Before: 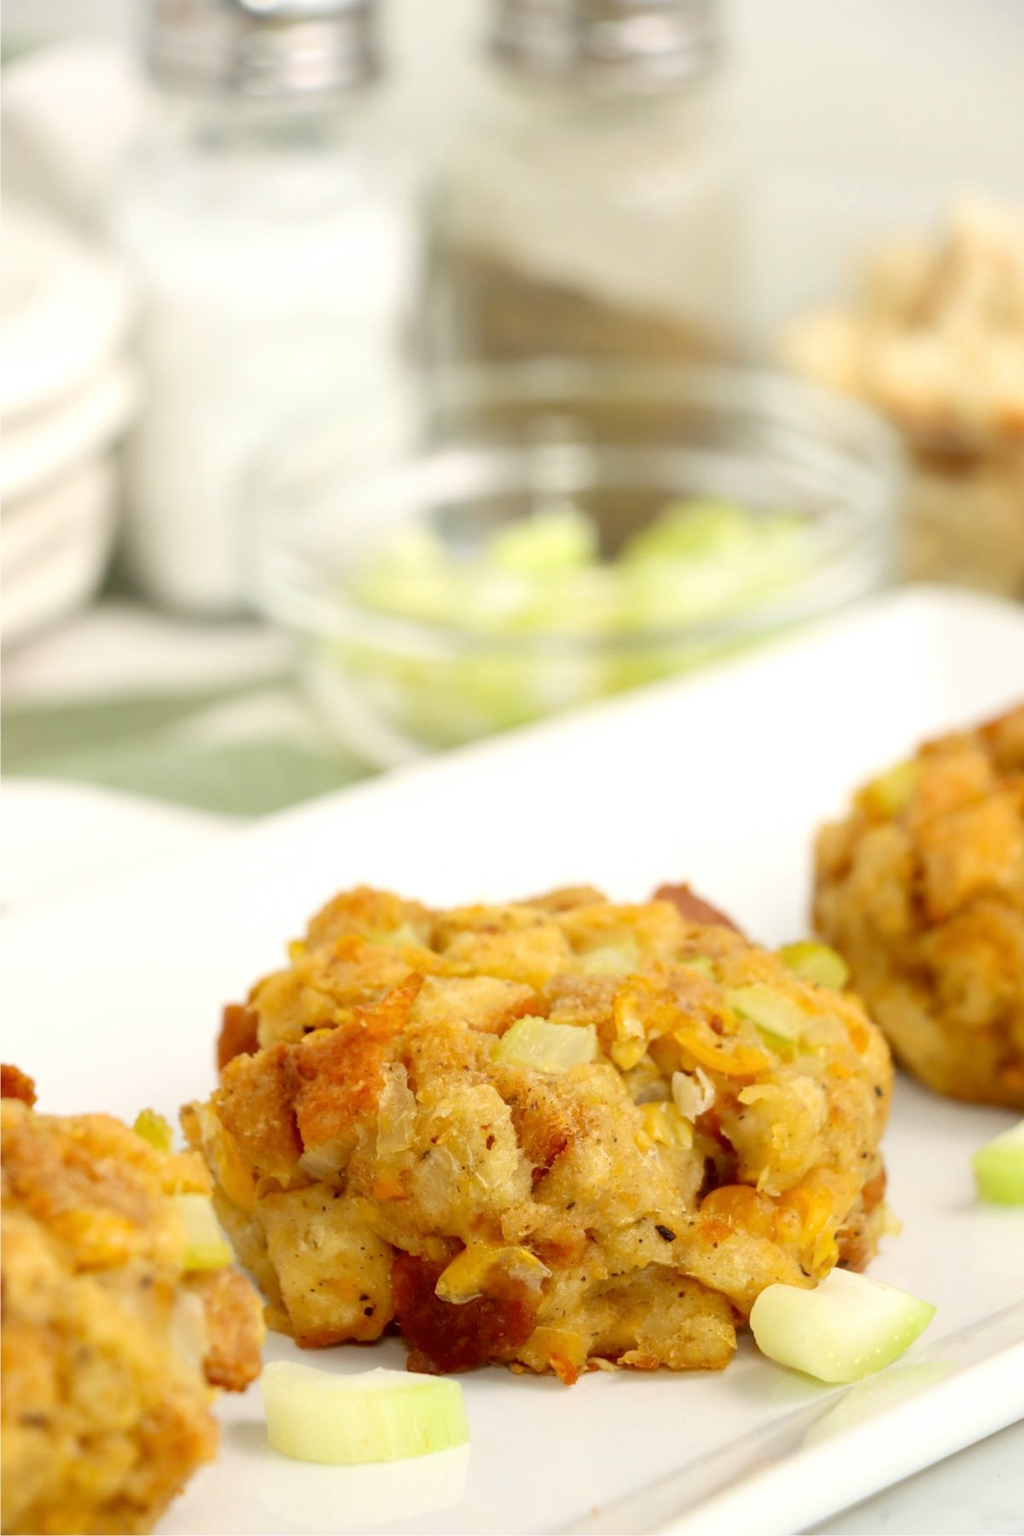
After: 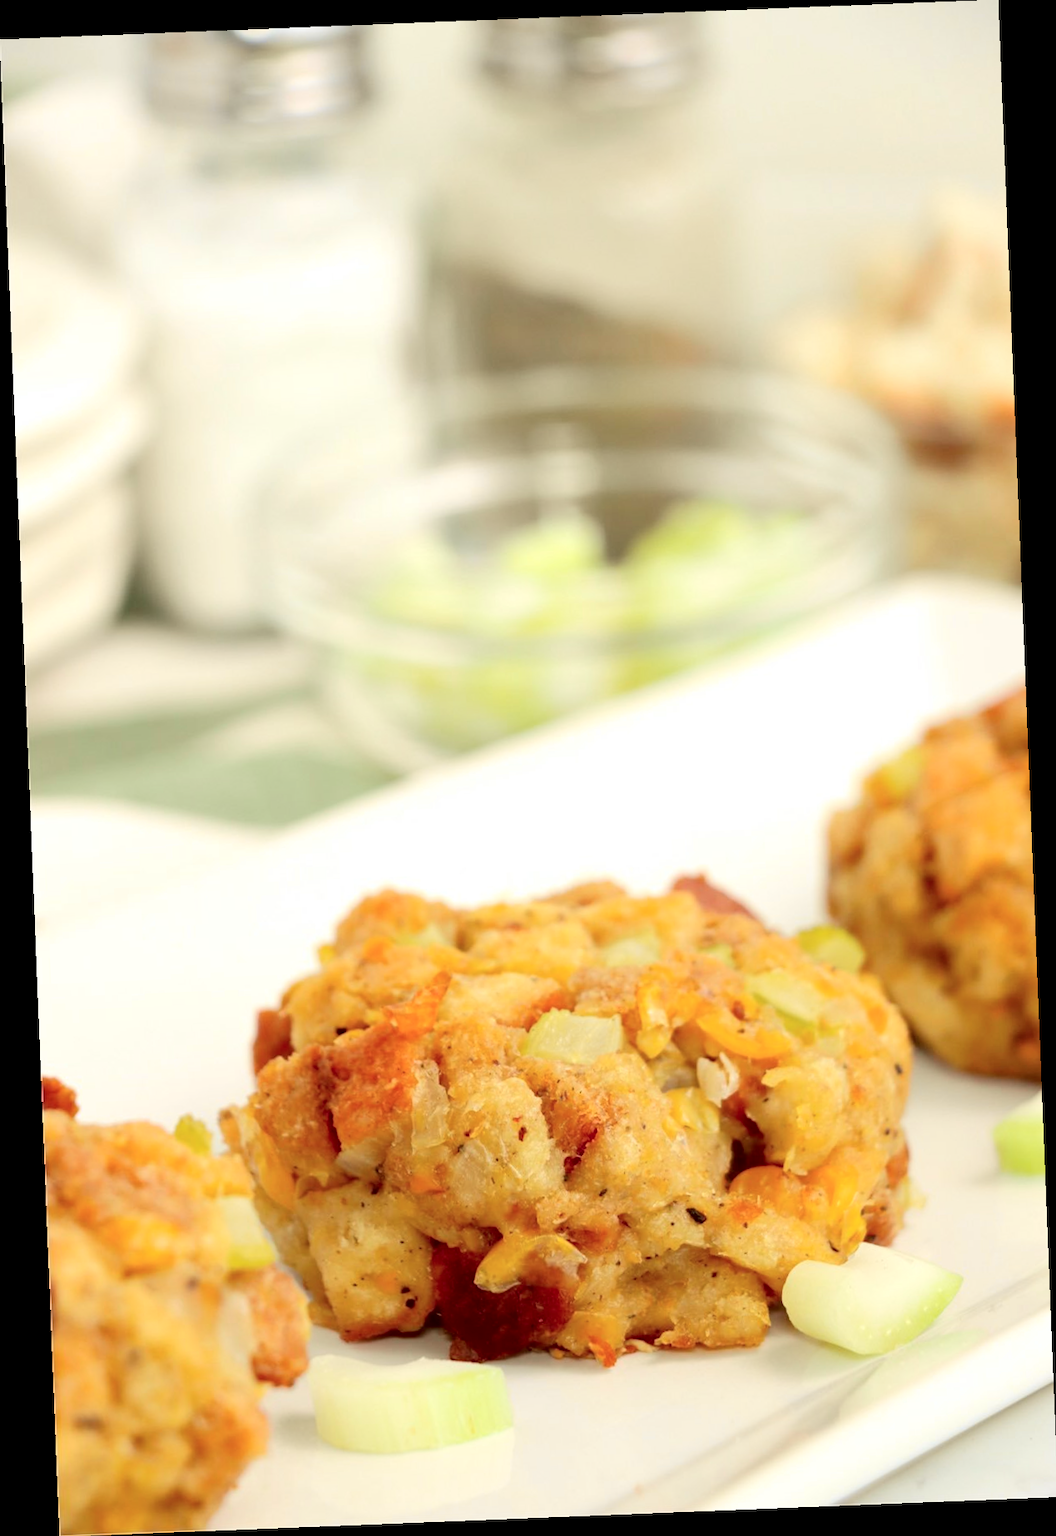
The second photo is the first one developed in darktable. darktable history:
rotate and perspective: rotation -2.29°, automatic cropping off
tone curve: curves: ch0 [(0.003, 0) (0.066, 0.023) (0.149, 0.094) (0.264, 0.238) (0.395, 0.421) (0.517, 0.56) (0.688, 0.743) (0.813, 0.846) (1, 1)]; ch1 [(0, 0) (0.164, 0.115) (0.337, 0.332) (0.39, 0.398) (0.464, 0.461) (0.501, 0.5) (0.507, 0.503) (0.534, 0.537) (0.577, 0.59) (0.652, 0.681) (0.733, 0.749) (0.811, 0.796) (1, 1)]; ch2 [(0, 0) (0.337, 0.382) (0.464, 0.476) (0.501, 0.502) (0.527, 0.54) (0.551, 0.565) (0.6, 0.59) (0.687, 0.675) (1, 1)], color space Lab, independent channels, preserve colors none
